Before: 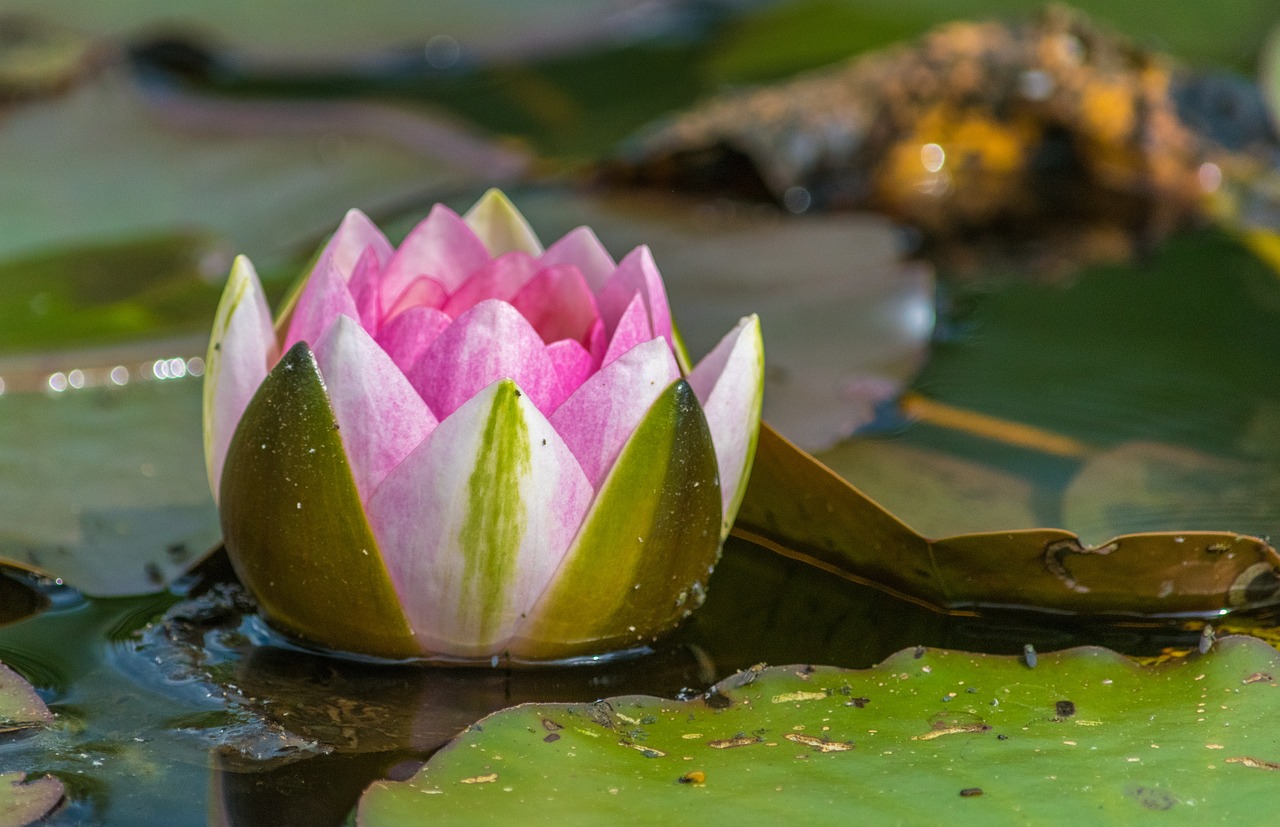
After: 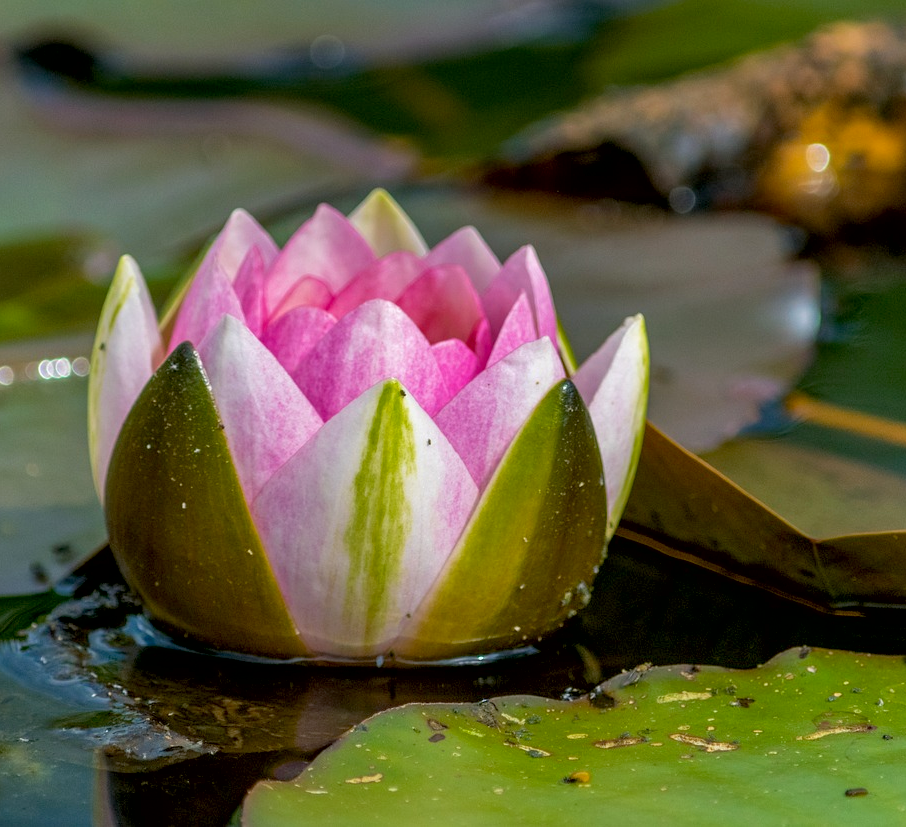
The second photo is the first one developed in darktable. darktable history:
crop and rotate: left 9.061%, right 20.142%
exposure: black level correction 0.012, compensate highlight preservation false
shadows and highlights: radius 125.46, shadows 21.19, highlights -21.19, low approximation 0.01
